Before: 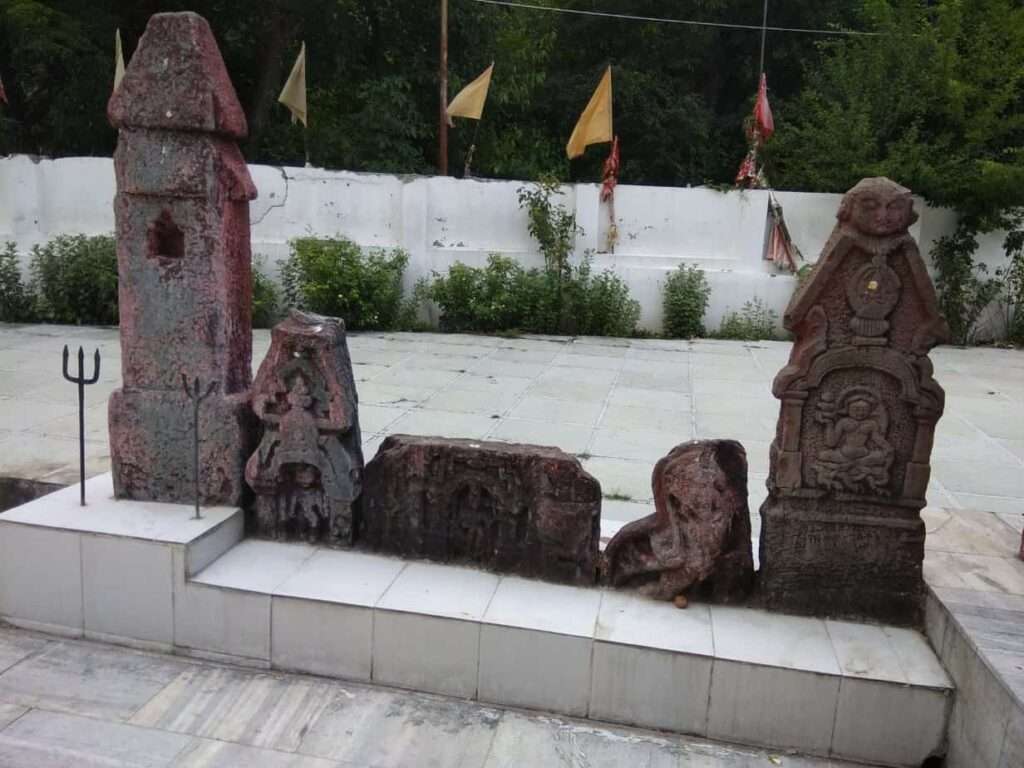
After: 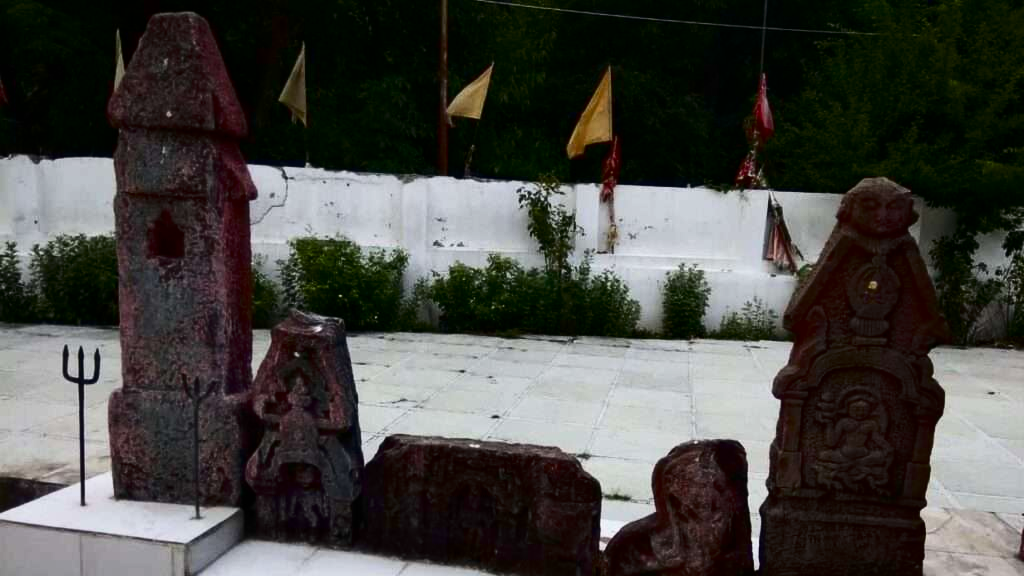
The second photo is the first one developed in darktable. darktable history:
crop: bottom 24.988%
contrast brightness saturation: contrast 0.24, brightness -0.24, saturation 0.14
